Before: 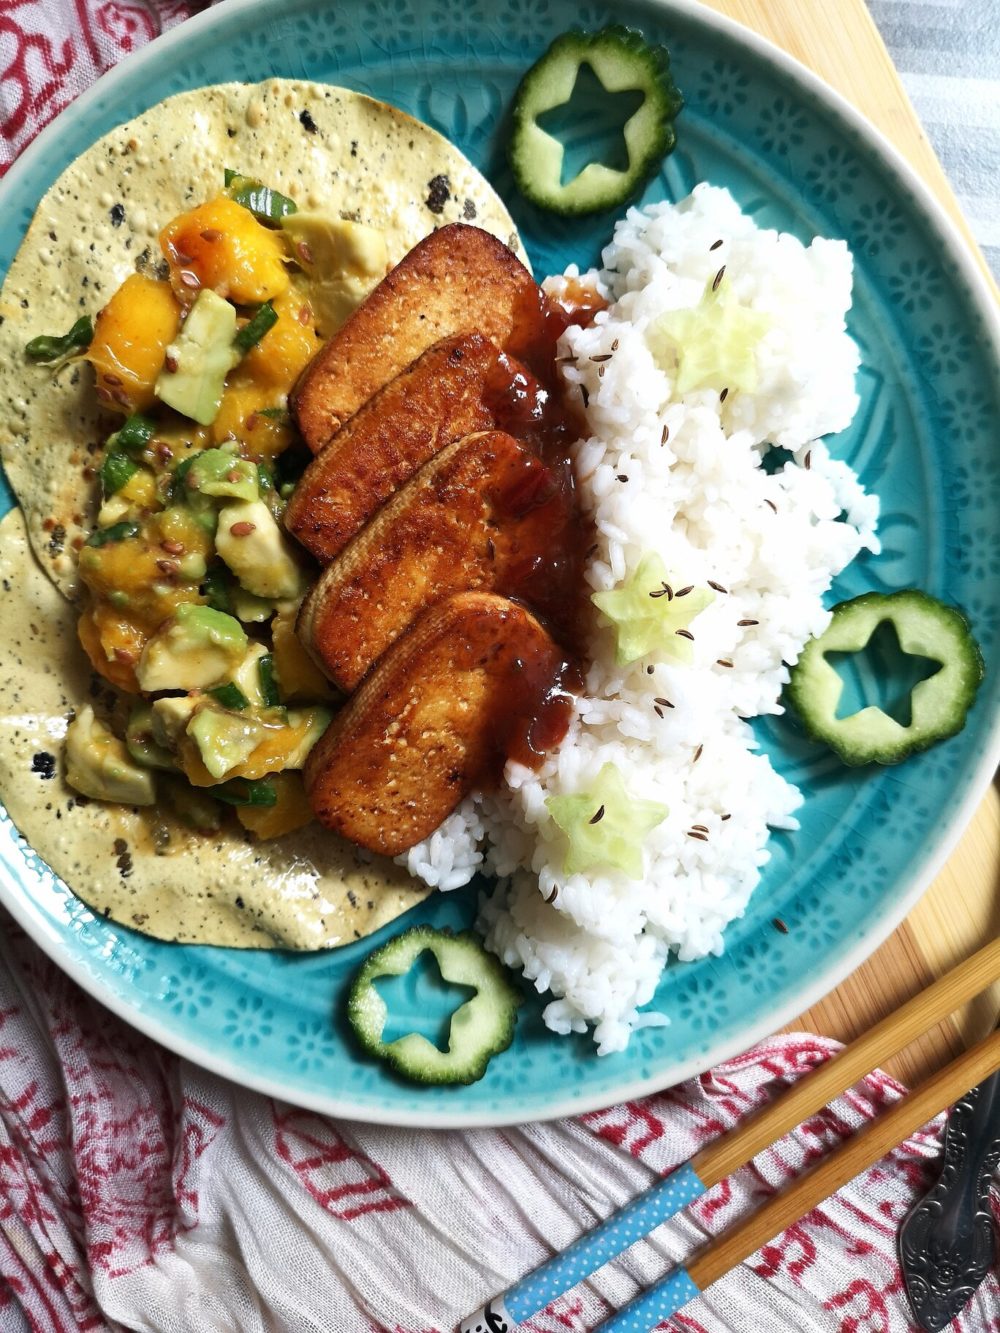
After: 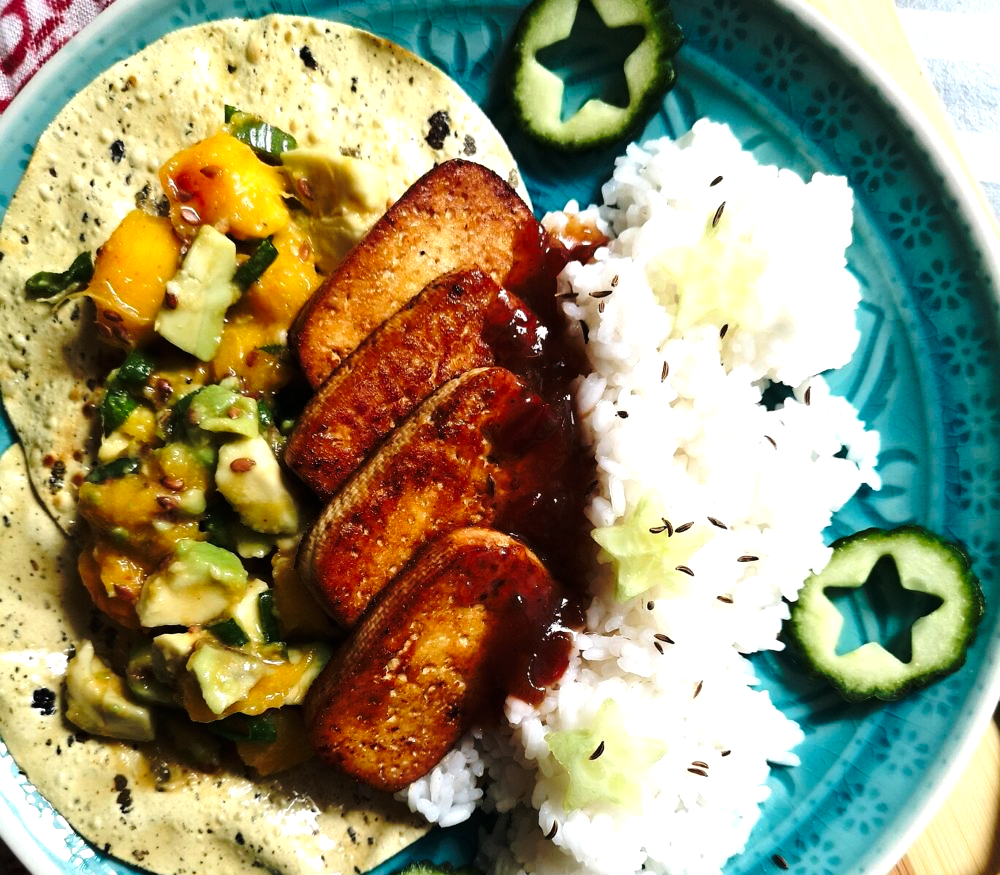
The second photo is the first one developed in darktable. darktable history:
white balance: red 1.009, blue 0.985
base curve: curves: ch0 [(0, 0) (0.073, 0.04) (0.157, 0.139) (0.492, 0.492) (0.758, 0.758) (1, 1)], preserve colors none
crop and rotate: top 4.848%, bottom 29.503%
exposure: compensate highlight preservation false
tone equalizer: -8 EV -0.417 EV, -7 EV -0.389 EV, -6 EV -0.333 EV, -5 EV -0.222 EV, -3 EV 0.222 EV, -2 EV 0.333 EV, -1 EV 0.389 EV, +0 EV 0.417 EV, edges refinement/feathering 500, mask exposure compensation -1.57 EV, preserve details no
